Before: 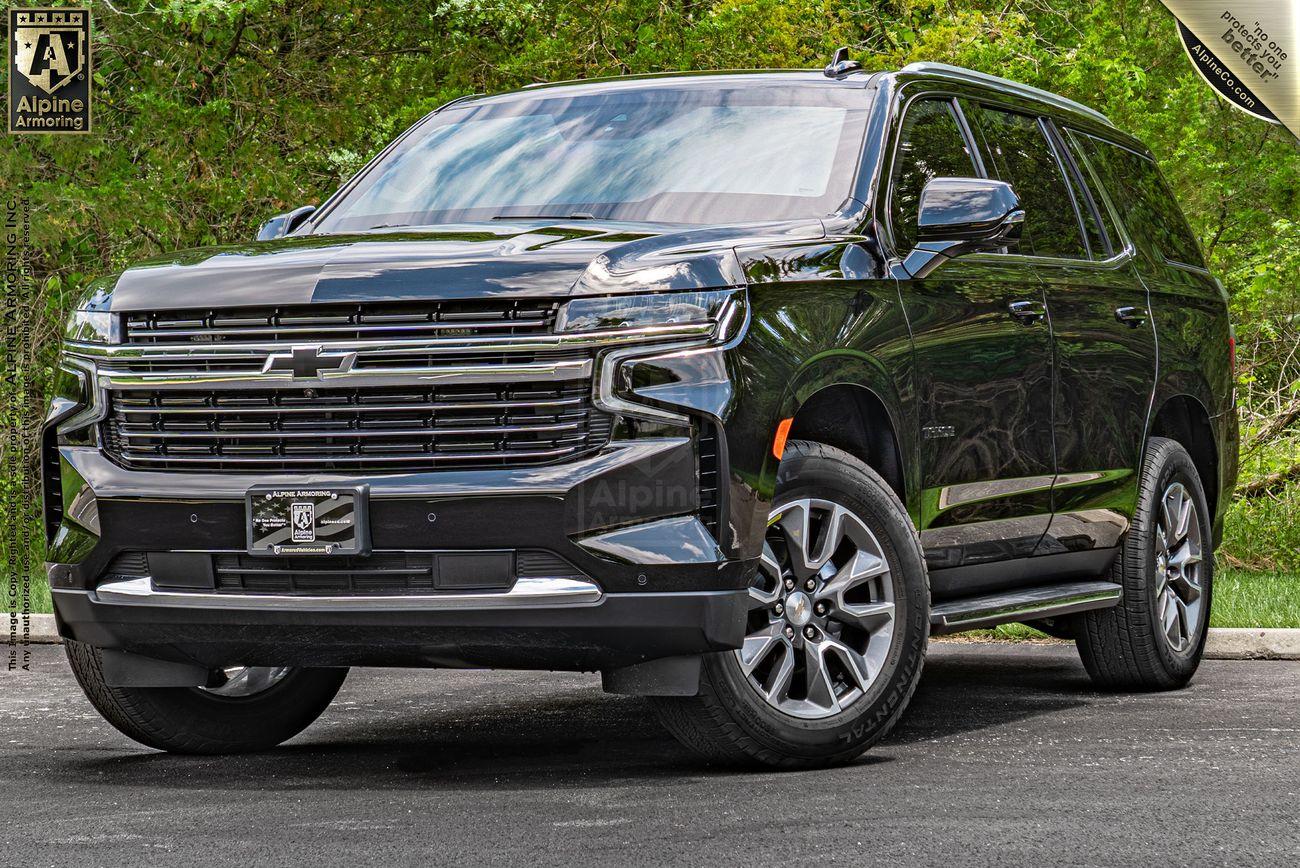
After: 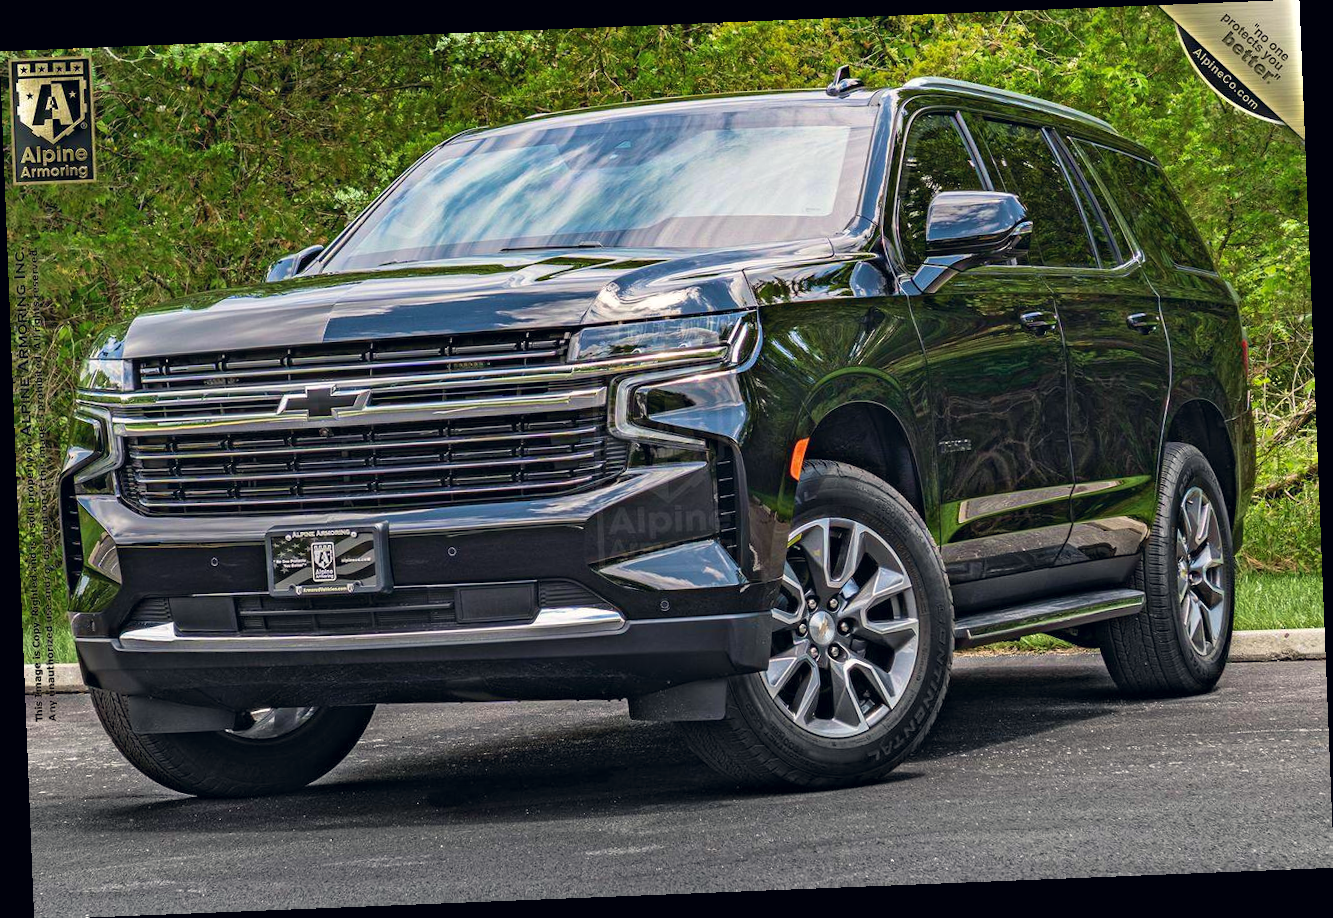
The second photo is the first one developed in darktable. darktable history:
fill light: on, module defaults
crop: bottom 0.071%
color correction: highlights a* 0.207, highlights b* 2.7, shadows a* -0.874, shadows b* -4.78
rotate and perspective: rotation -2.29°, automatic cropping off
velvia: on, module defaults
